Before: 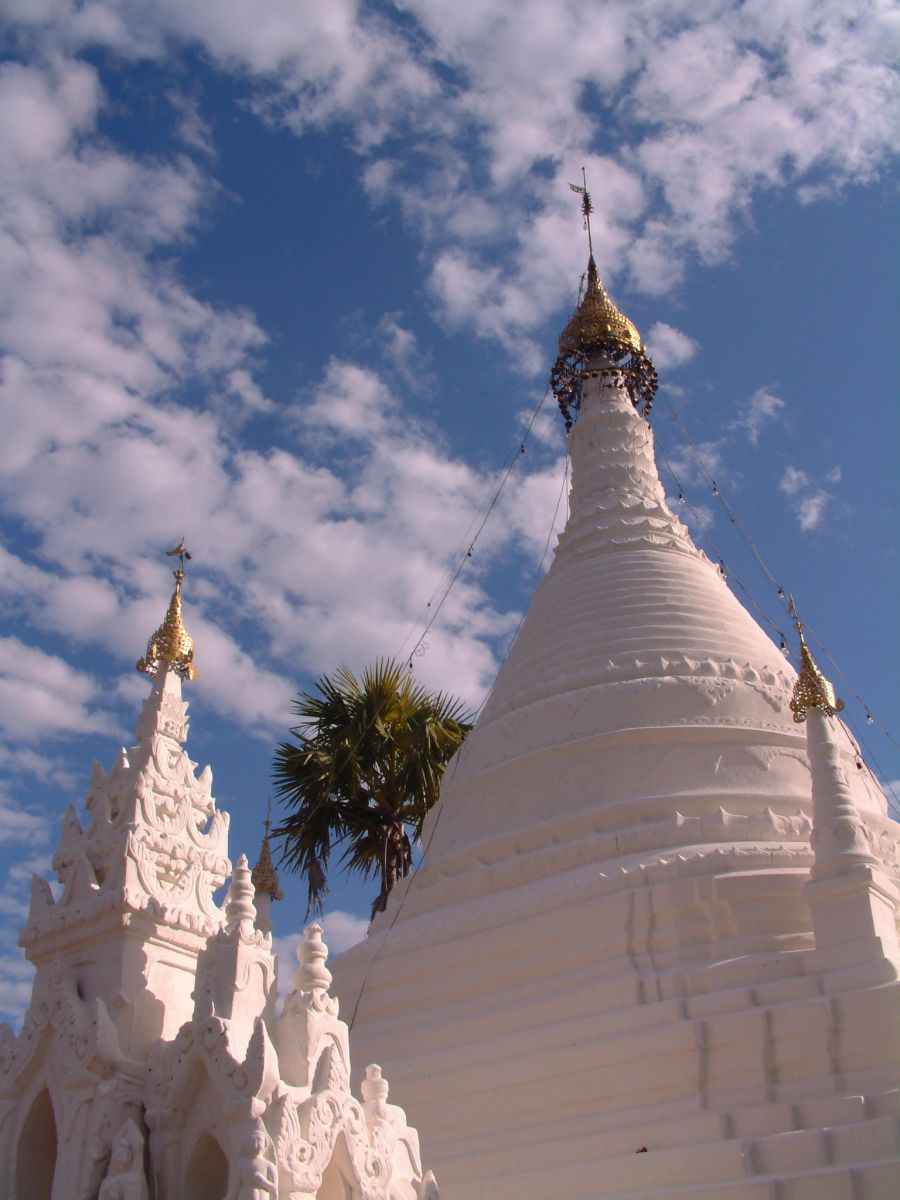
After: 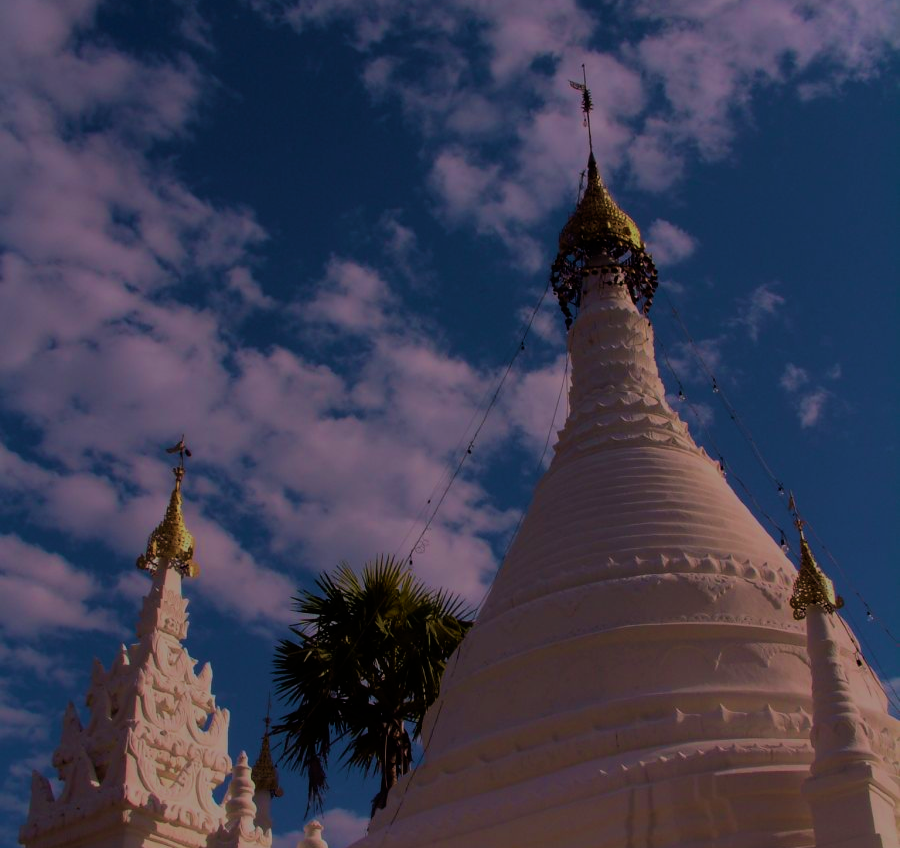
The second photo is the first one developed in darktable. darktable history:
color balance rgb: highlights gain › luminance 15.01%, perceptual saturation grading › global saturation 19.855%, perceptual brilliance grading › mid-tones 10.729%, perceptual brilliance grading › shadows 14.459%, global vibrance 9.78%
exposure: exposure -2.07 EV, compensate exposure bias true, compensate highlight preservation false
crop and rotate: top 8.619%, bottom 20.641%
velvia: strength 74.55%
filmic rgb: black relative exposure -7.65 EV, white relative exposure 4.56 EV, hardness 3.61
